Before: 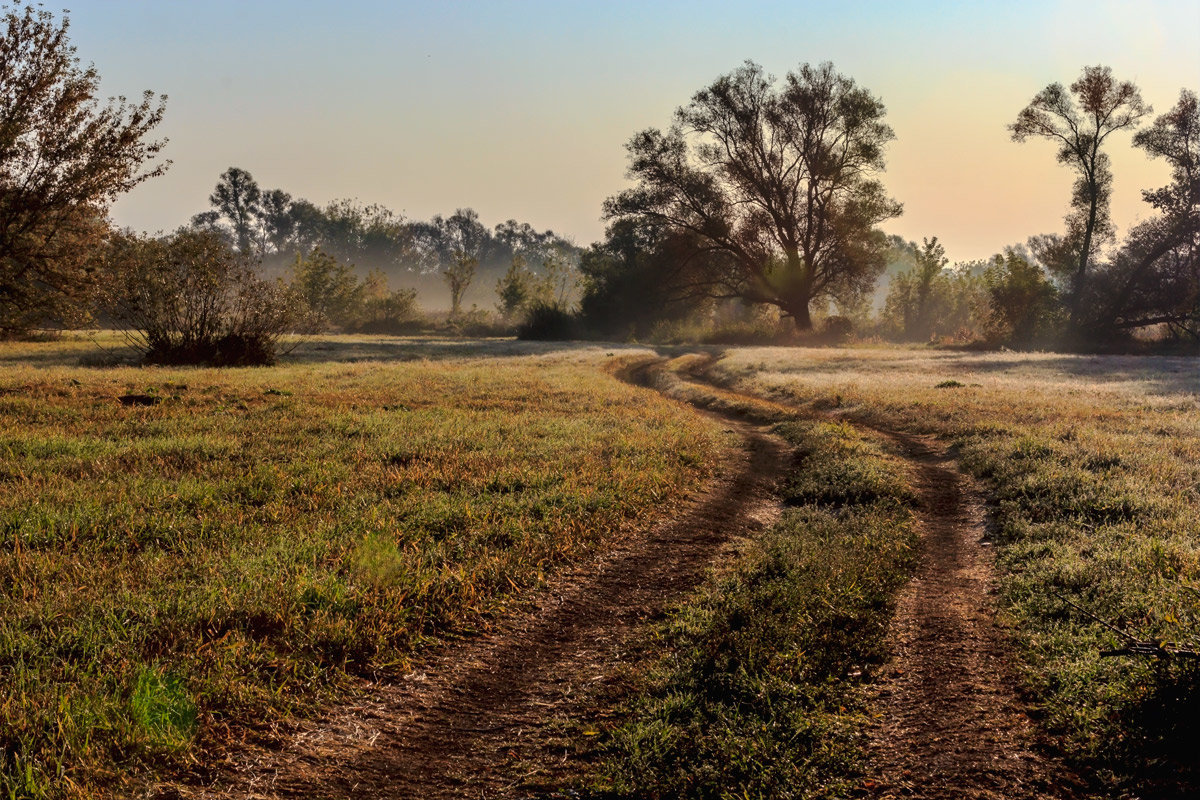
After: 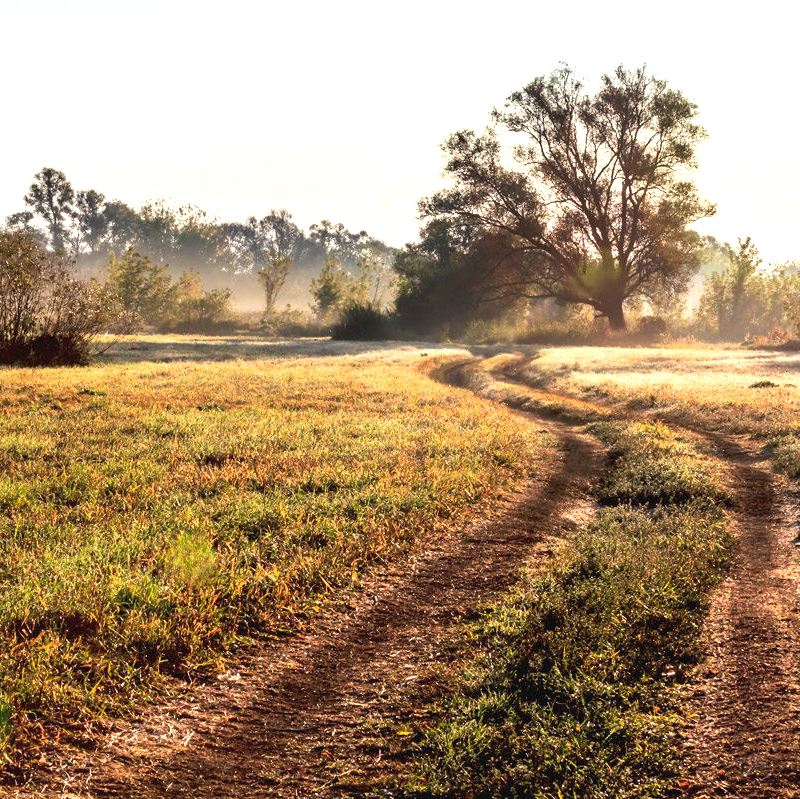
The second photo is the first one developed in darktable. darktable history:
exposure: black level correction 0, exposure 1.45 EV, compensate exposure bias true, compensate highlight preservation false
crop and rotate: left 15.546%, right 17.787%
